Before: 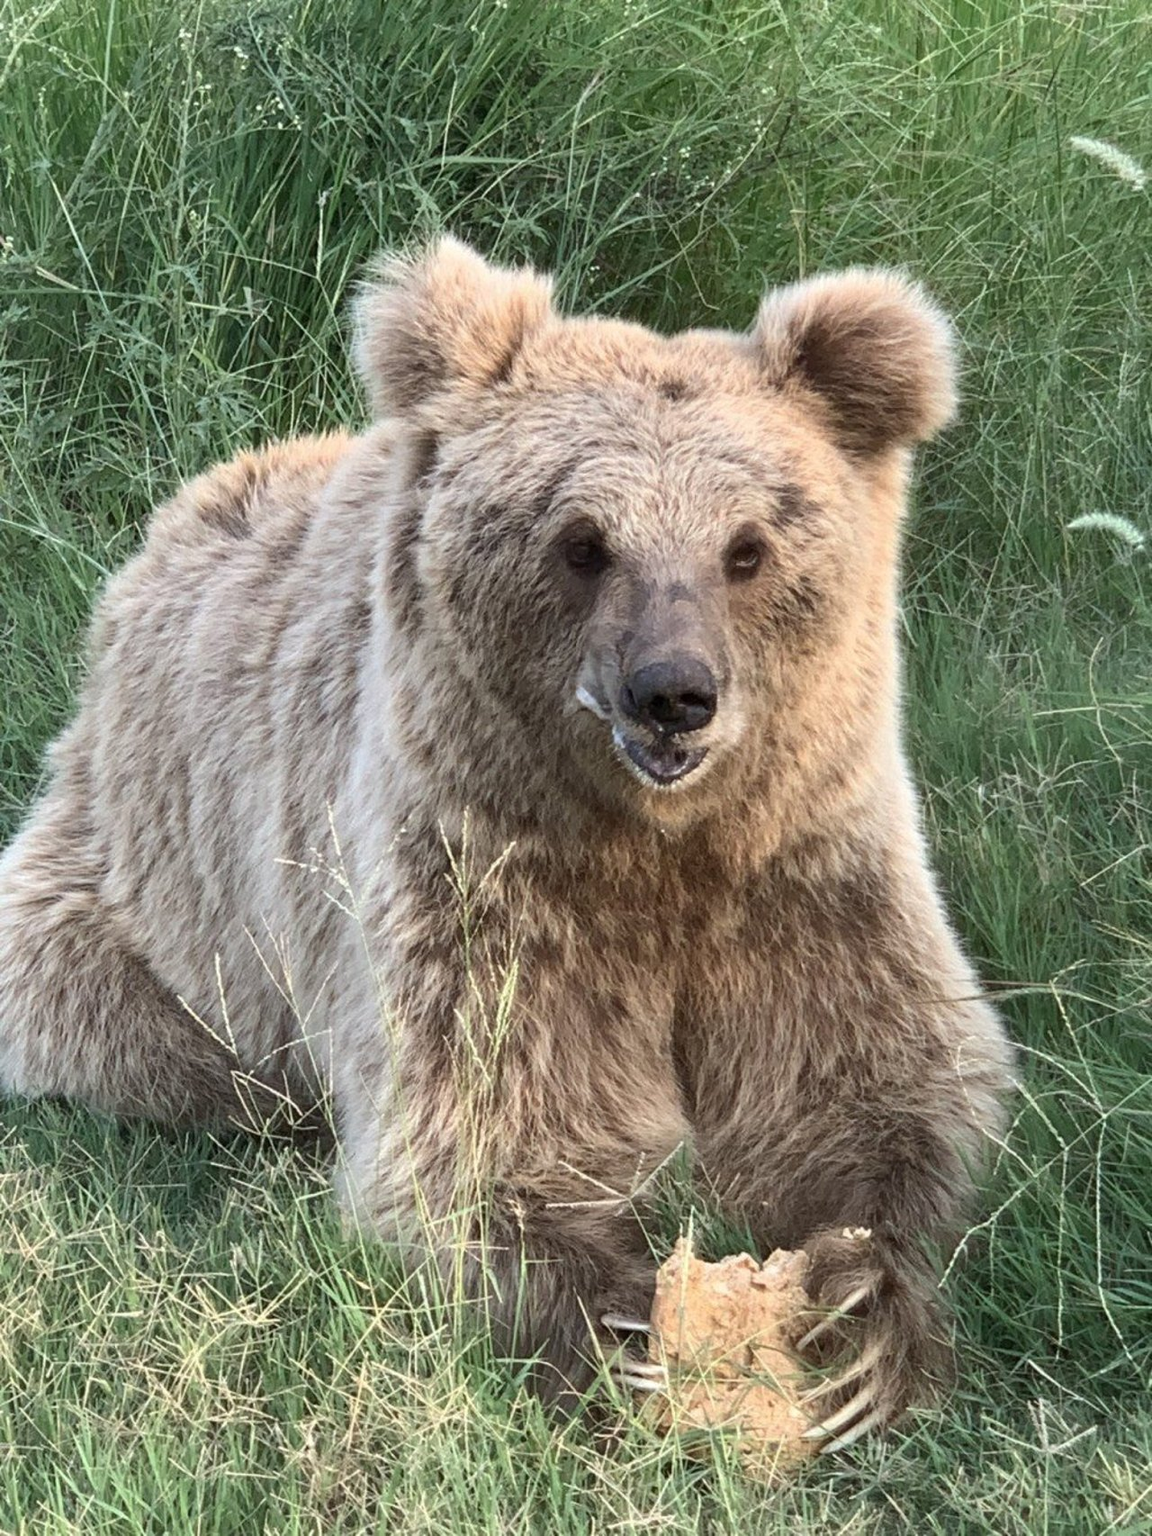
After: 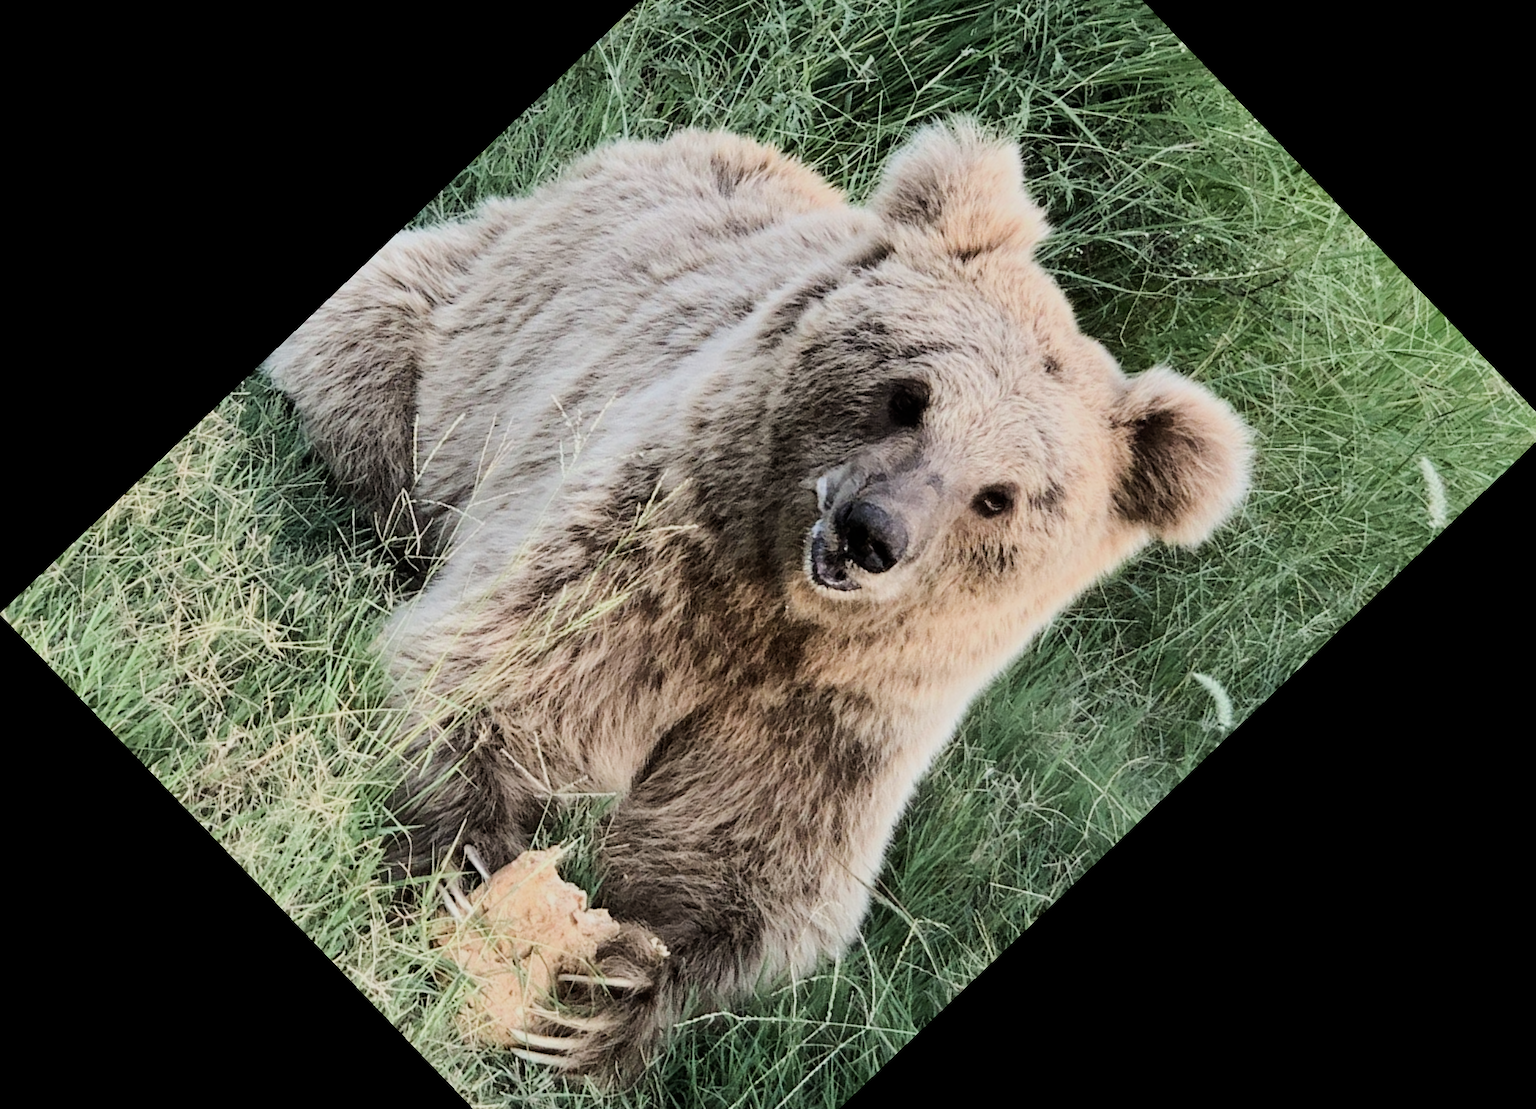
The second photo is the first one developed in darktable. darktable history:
filmic rgb: black relative exposure -6.82 EV, white relative exposure 5.89 EV, hardness 2.71
tone equalizer: -8 EV -0.75 EV, -7 EV -0.7 EV, -6 EV -0.6 EV, -5 EV -0.4 EV, -3 EV 0.4 EV, -2 EV 0.6 EV, -1 EV 0.7 EV, +0 EV 0.75 EV, edges refinement/feathering 500, mask exposure compensation -1.57 EV, preserve details no
crop and rotate: angle -46.26°, top 16.234%, right 0.912%, bottom 11.704%
